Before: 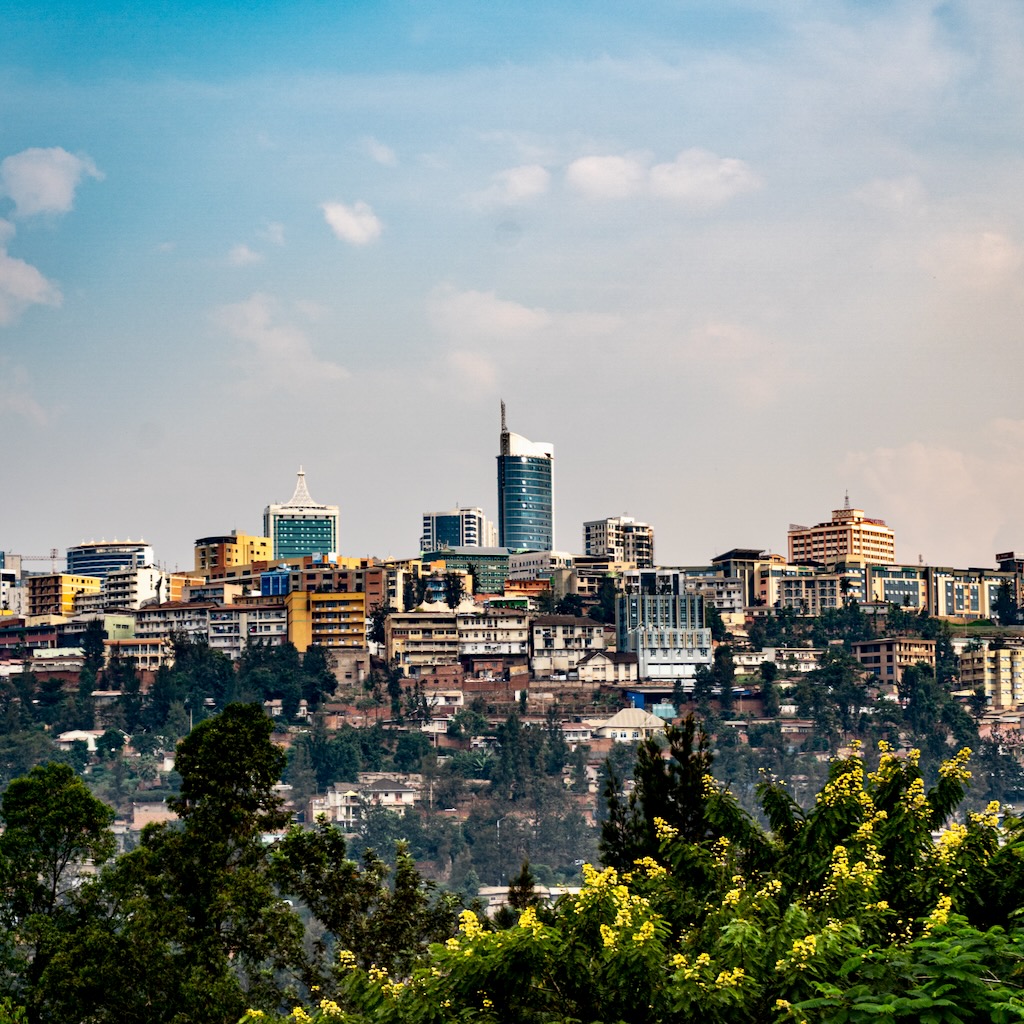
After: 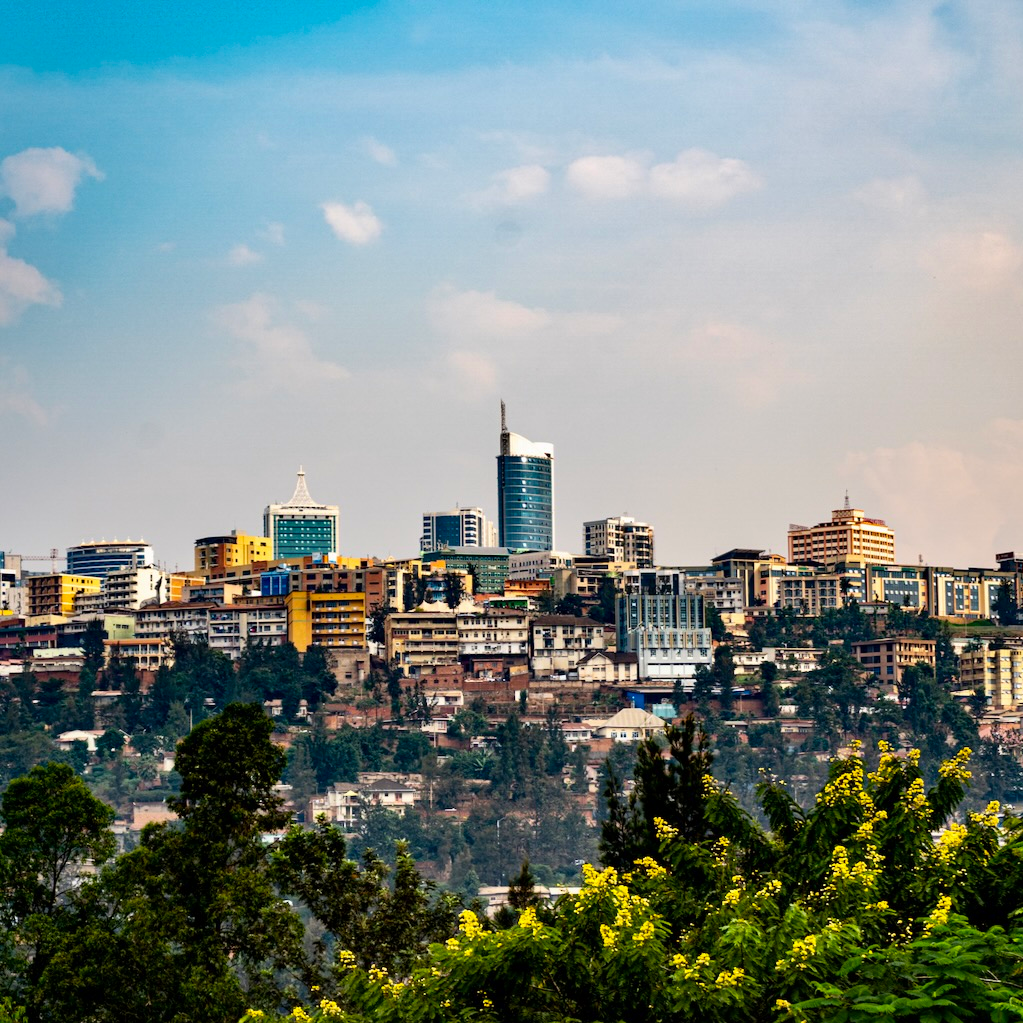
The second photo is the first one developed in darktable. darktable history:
crop: left 0.069%
color balance rgb: linear chroma grading › global chroma 14.353%, perceptual saturation grading › global saturation 0.461%, global vibrance 20%
